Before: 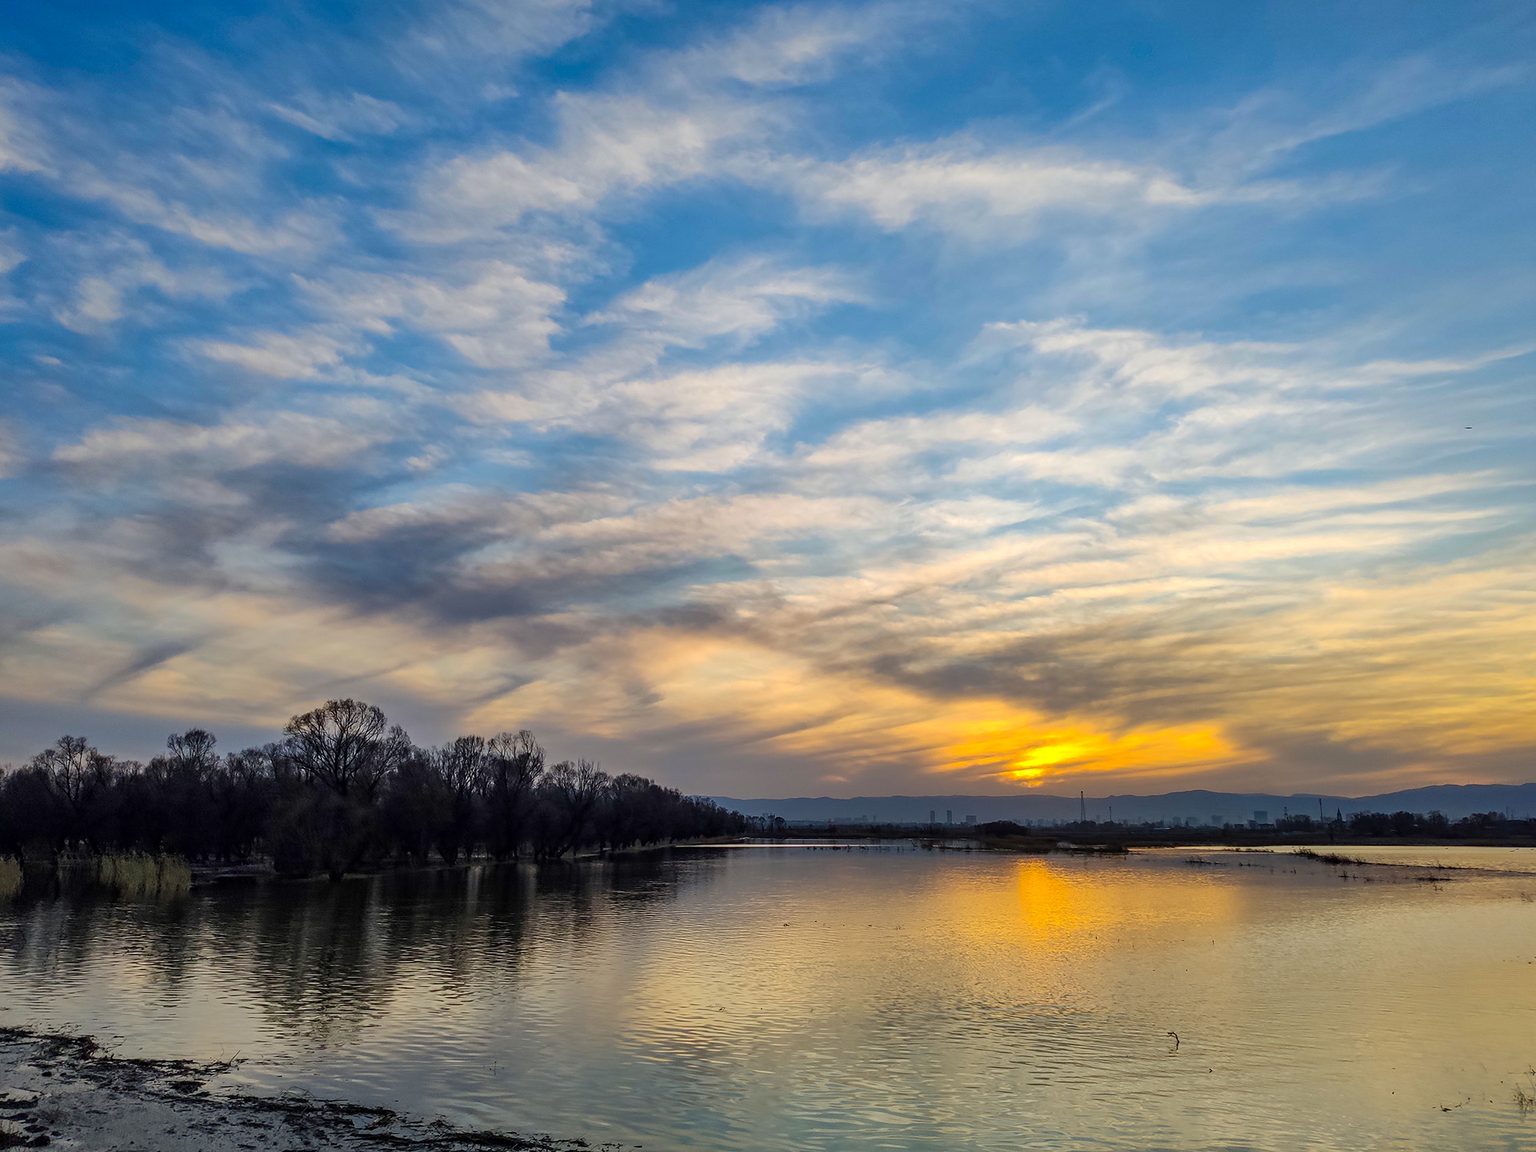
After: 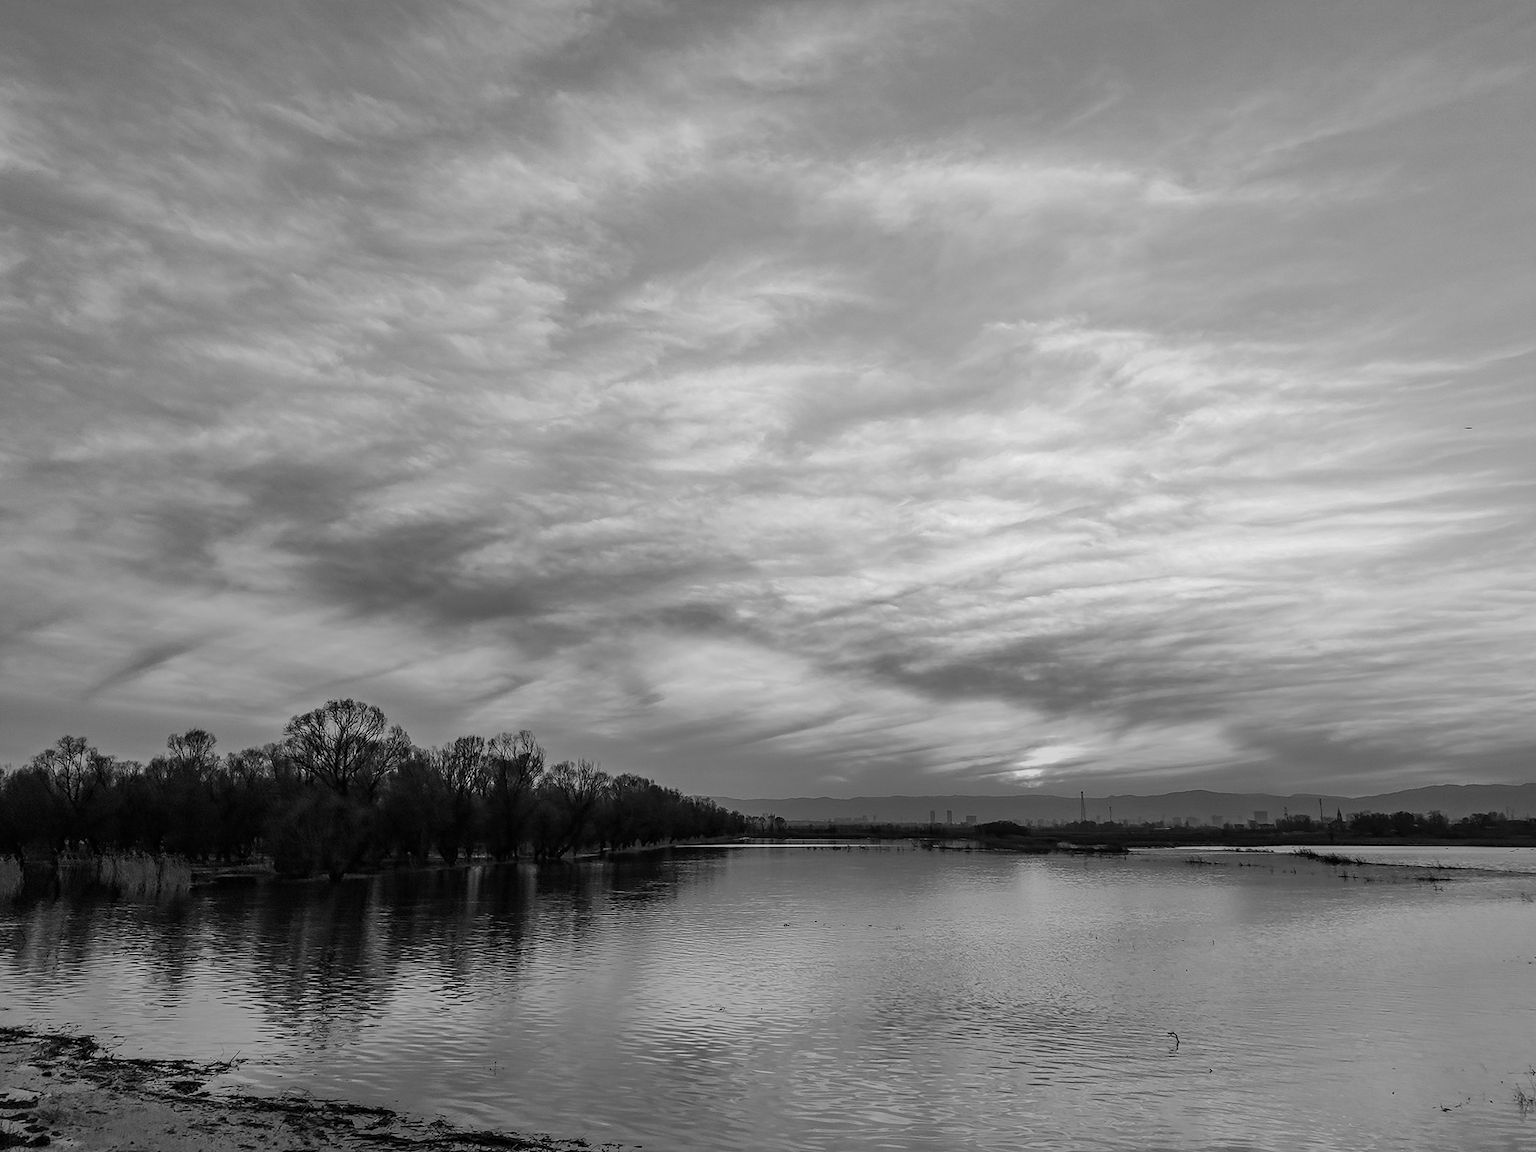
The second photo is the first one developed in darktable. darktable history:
color calibration: output gray [0.21, 0.42, 0.37, 0], illuminant as shot in camera, x 0.358, y 0.373, temperature 4628.91 K
color zones: curves: ch0 [(0, 0.48) (0.209, 0.398) (0.305, 0.332) (0.429, 0.493) (0.571, 0.5) (0.714, 0.5) (0.857, 0.5) (1, 0.48)]; ch1 [(0, 0.633) (0.143, 0.586) (0.286, 0.489) (0.429, 0.448) (0.571, 0.31) (0.714, 0.335) (0.857, 0.492) (1, 0.633)]; ch2 [(0, 0.448) (0.143, 0.498) (0.286, 0.5) (0.429, 0.5) (0.571, 0.5) (0.714, 0.5) (0.857, 0.5) (1, 0.448)], mix 31.1%
